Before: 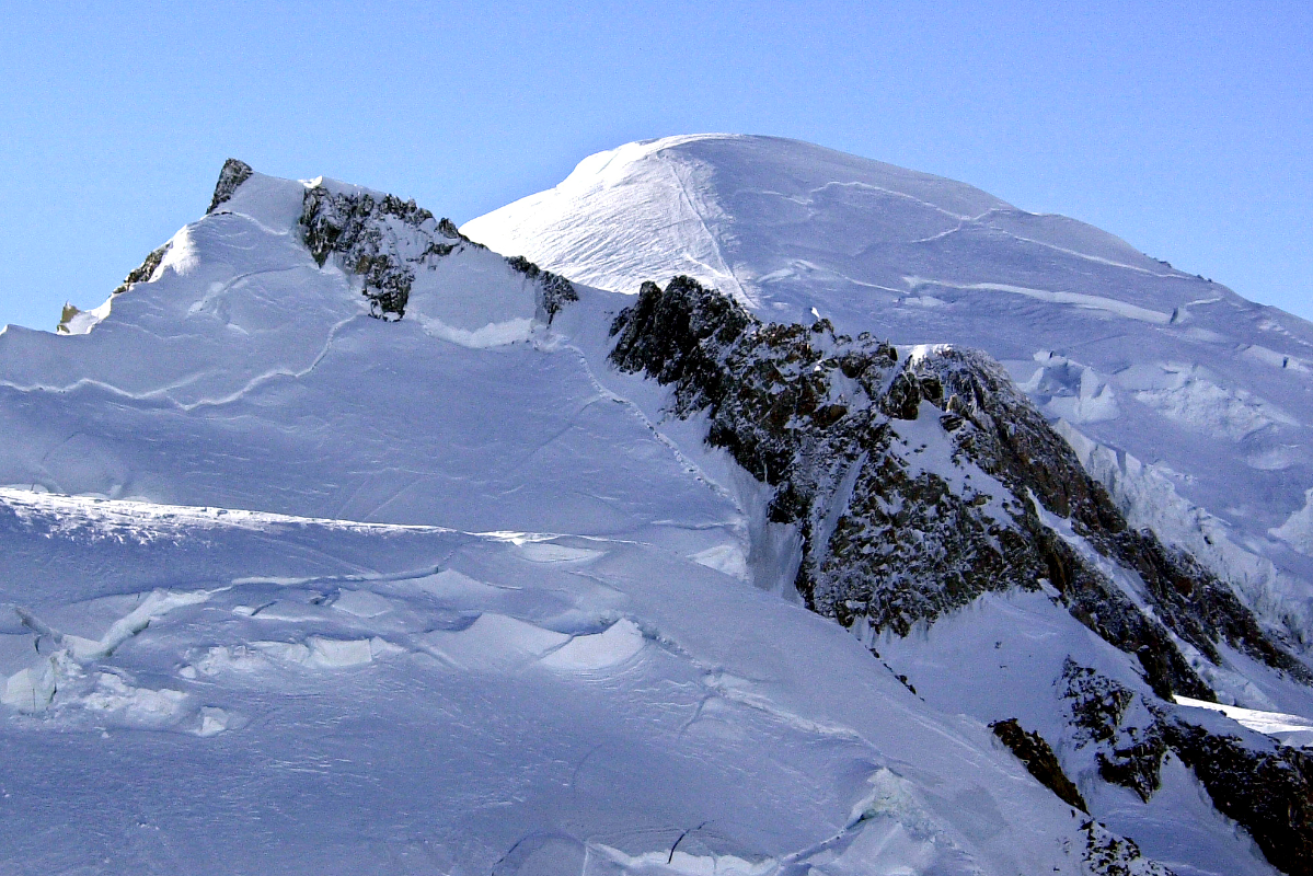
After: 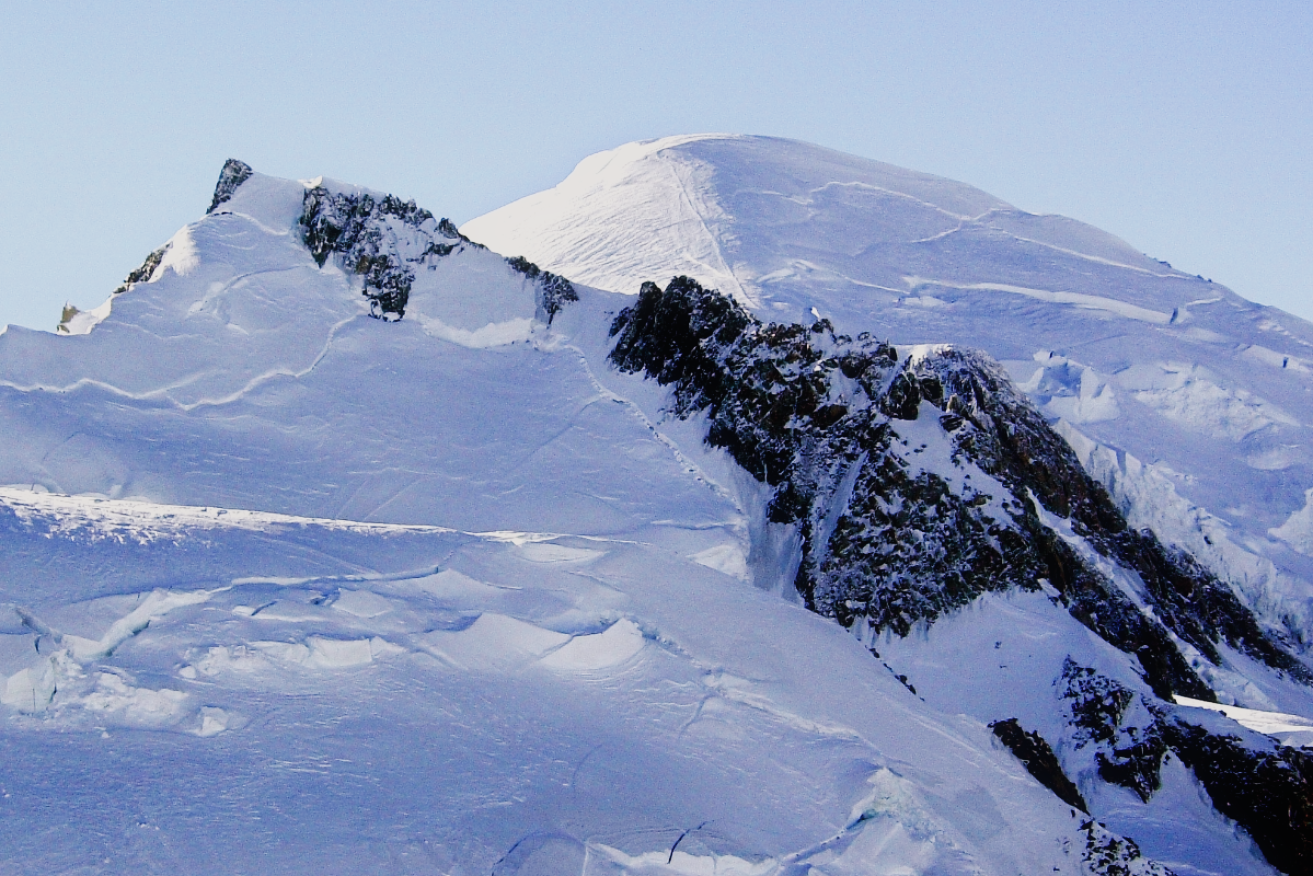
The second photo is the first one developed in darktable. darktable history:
contrast equalizer "soft": y [[0.5, 0.5, 0.468, 0.5, 0.5, 0.5], [0.5 ×6], [0.5 ×6], [0 ×6], [0 ×6]]
color equalizer "creative | pacific": saturation › orange 1.03, saturation › yellow 0.883, saturation › green 0.883, saturation › blue 1.08, saturation › magenta 1.05, hue › orange -4.88, hue › green 8.78, brightness › red 1.06, brightness › orange 1.08, brightness › yellow 0.916, brightness › green 0.916, brightness › cyan 1.04, brightness › blue 1.12, brightness › magenta 1.07
diffuse or sharpen "bloom 10%": radius span 32, 1st order speed 50%, 2nd order speed 50%, 3rd order speed 50%, 4th order speed 50% | blend: blend mode normal, opacity 10%; mask: uniform (no mask)
rgb primaries "creative|atlantic": red hue -0.035, red purity 0.95, green hue 0.087, green purity 1.05, blue hue -0.087, blue purity 1.1
sigmoid: contrast 1.7, skew -0.1, preserve hue 0%, red attenuation 0.1, red rotation 0.035, green attenuation 0.1, green rotation -0.017, blue attenuation 0.15, blue rotation -0.052, base primaries Rec2020
color balance rgb "creative|atlantic": shadows lift › chroma 2%, shadows lift › hue 250°, power › hue 326.4°, highlights gain › chroma 2%, highlights gain › hue 64.8°, global offset › luminance 0.5%, global offset › hue 58.8°, perceptual saturation grading › highlights -25%, perceptual saturation grading › shadows 30%, global vibrance 15%
